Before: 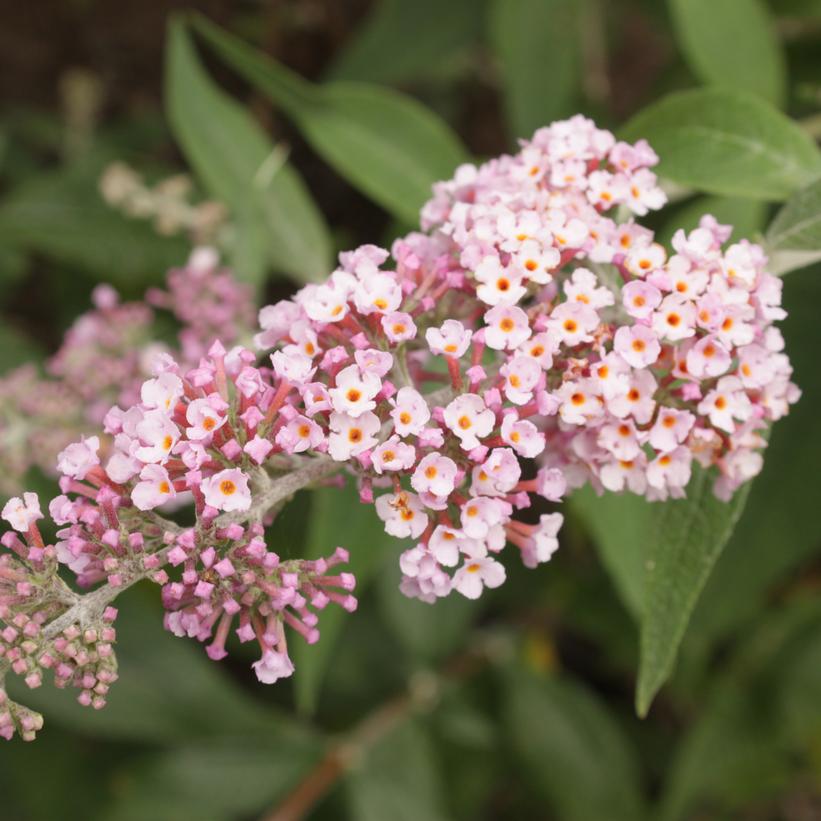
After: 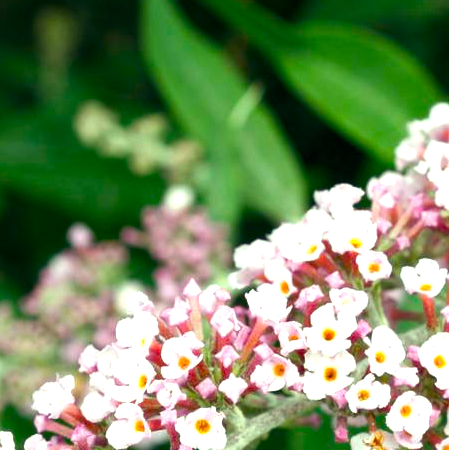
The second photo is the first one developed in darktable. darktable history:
color correction: saturation 1.1
crop and rotate: left 3.047%, top 7.509%, right 42.236%, bottom 37.598%
exposure: exposure 0.078 EV, compensate highlight preservation false
color balance rgb: shadows lift › luminance -7.7%, shadows lift › chroma 2.13%, shadows lift › hue 165.27°, power › luminance -7.77%, power › chroma 1.1%, power › hue 215.88°, highlights gain › luminance 15.15%, highlights gain › chroma 7%, highlights gain › hue 125.57°, global offset › luminance -0.33%, global offset › chroma 0.11%, global offset › hue 165.27°, perceptual saturation grading › global saturation 24.42%, perceptual saturation grading › highlights -24.42%, perceptual saturation grading › mid-tones 24.42%, perceptual saturation grading › shadows 40%, perceptual brilliance grading › global brilliance -5%, perceptual brilliance grading › highlights 24.42%, perceptual brilliance grading › mid-tones 7%, perceptual brilliance grading › shadows -5%
